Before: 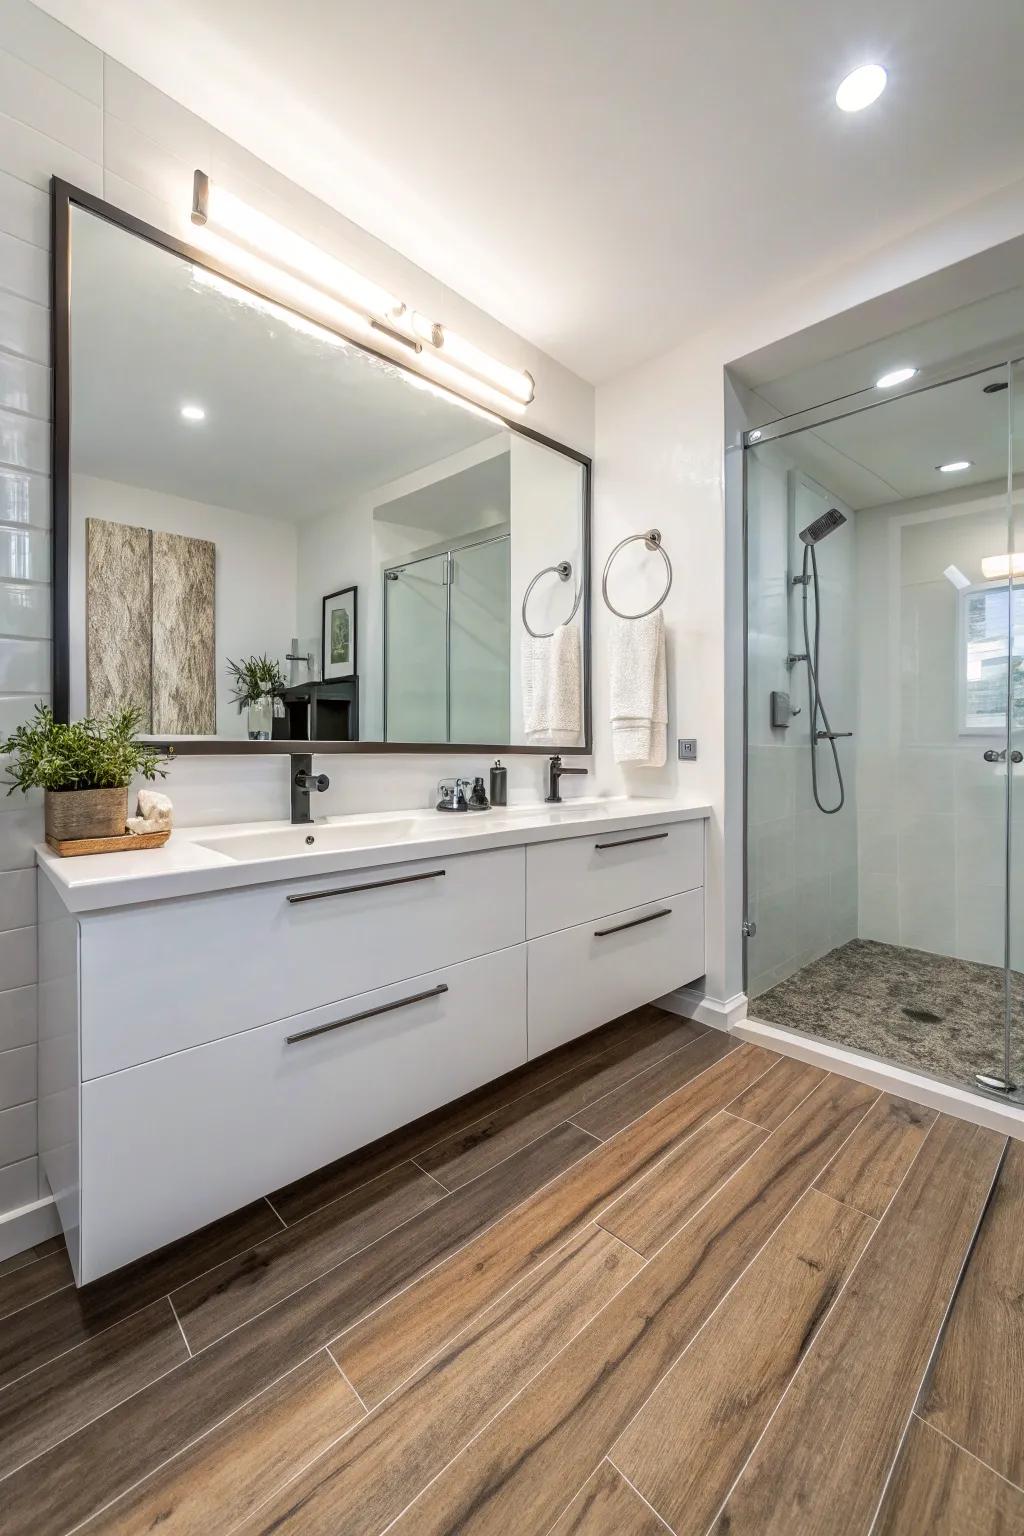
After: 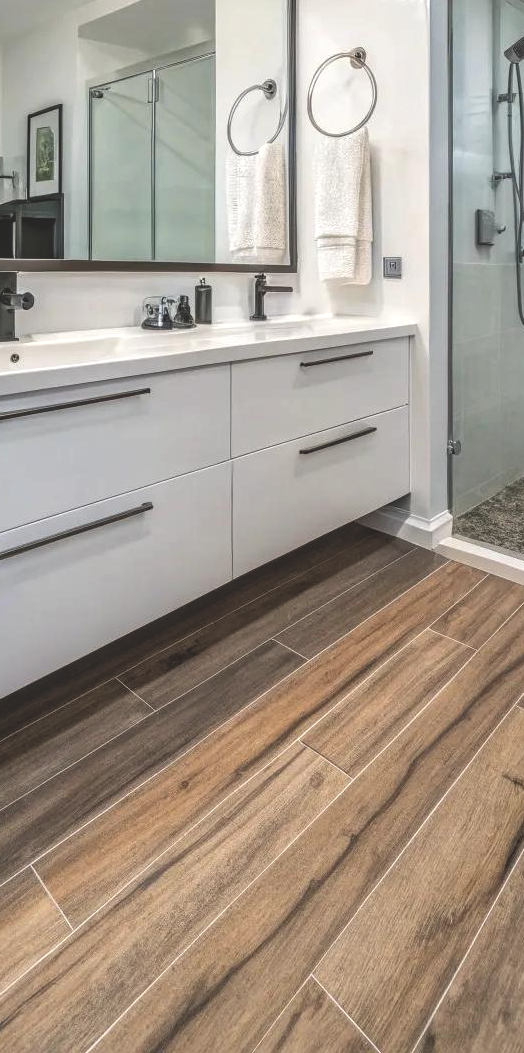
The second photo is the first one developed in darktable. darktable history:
crop and rotate: left 28.896%, top 31.39%, right 19.836%
exposure: black level correction -0.028, compensate highlight preservation false
local contrast: detail 130%
